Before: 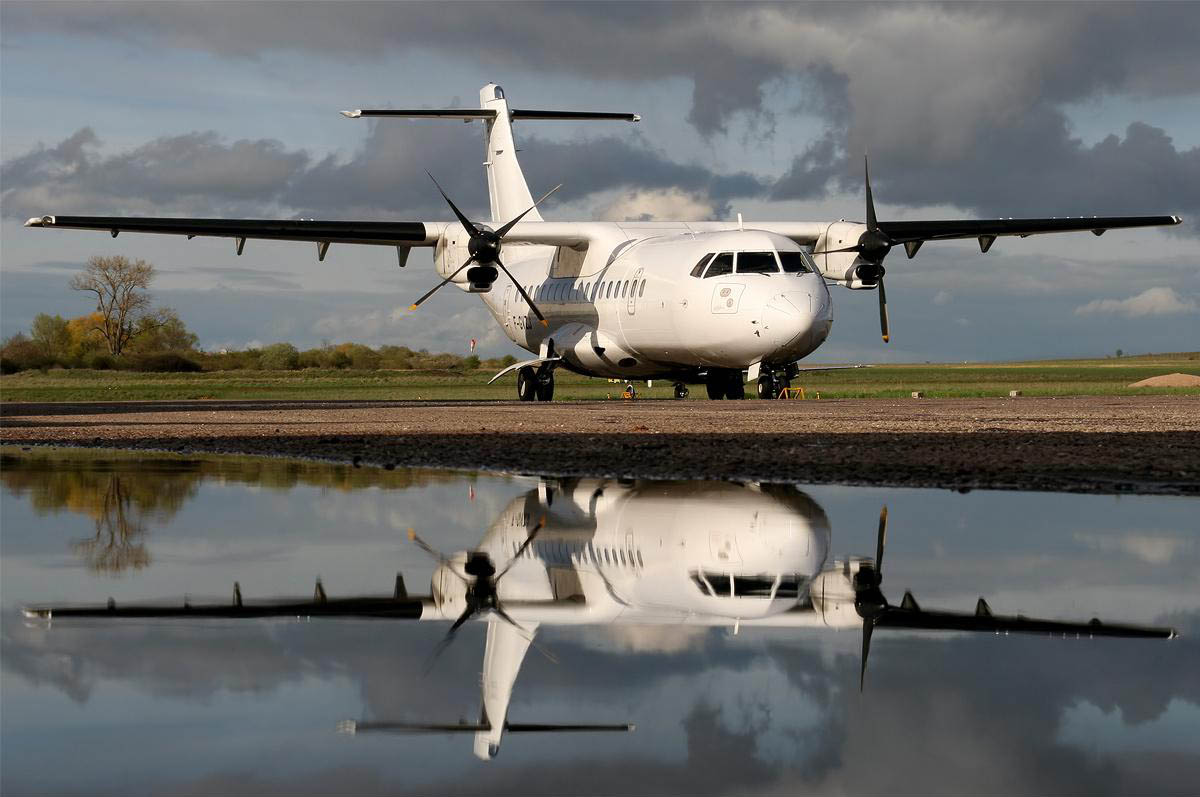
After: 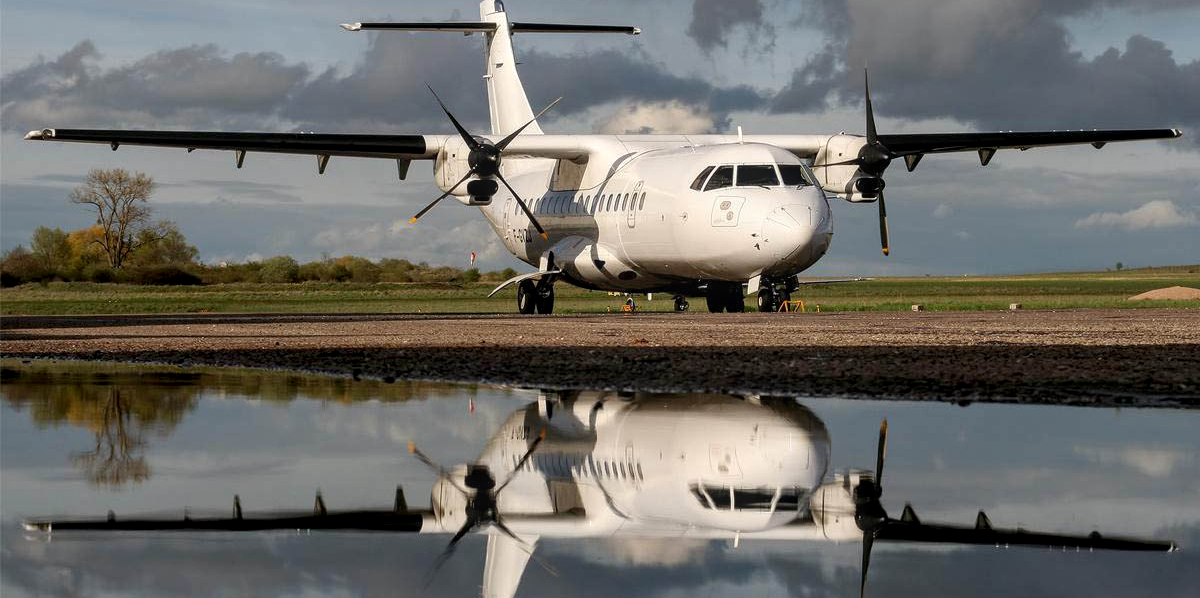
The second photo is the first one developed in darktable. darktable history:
local contrast: on, module defaults
crop: top 11.033%, bottom 13.886%
